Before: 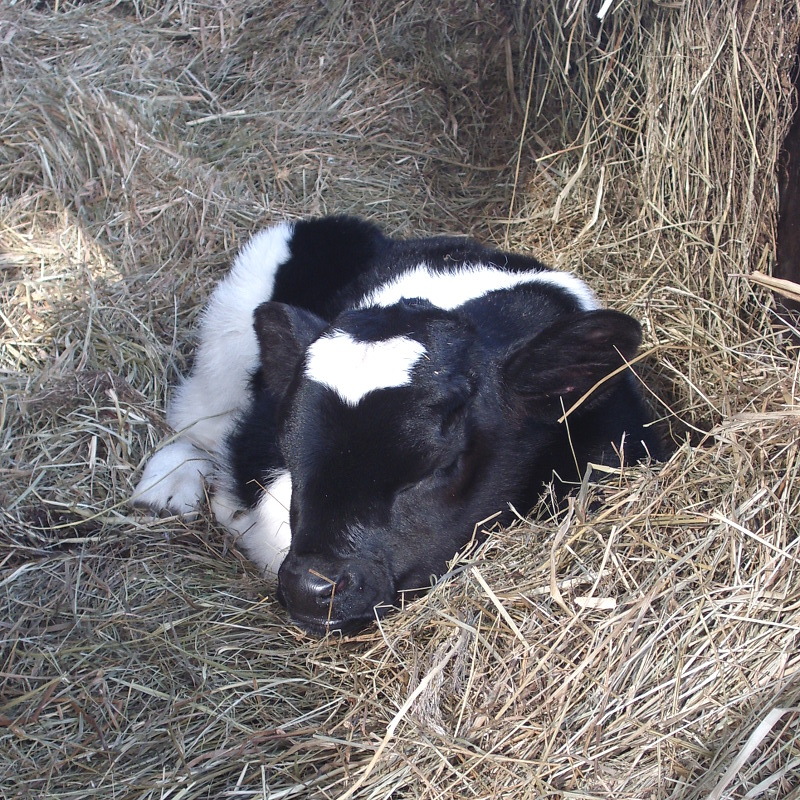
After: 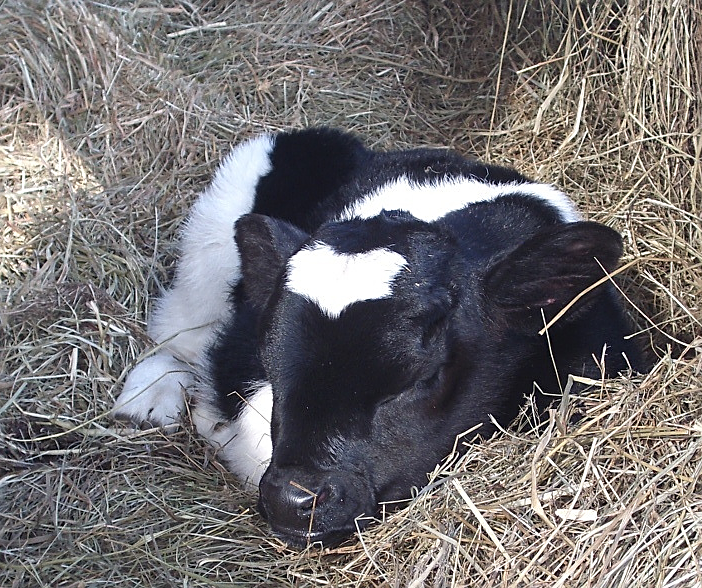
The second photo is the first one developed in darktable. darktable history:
crop and rotate: left 2.381%, top 11.11%, right 9.773%, bottom 15.383%
sharpen: on, module defaults
